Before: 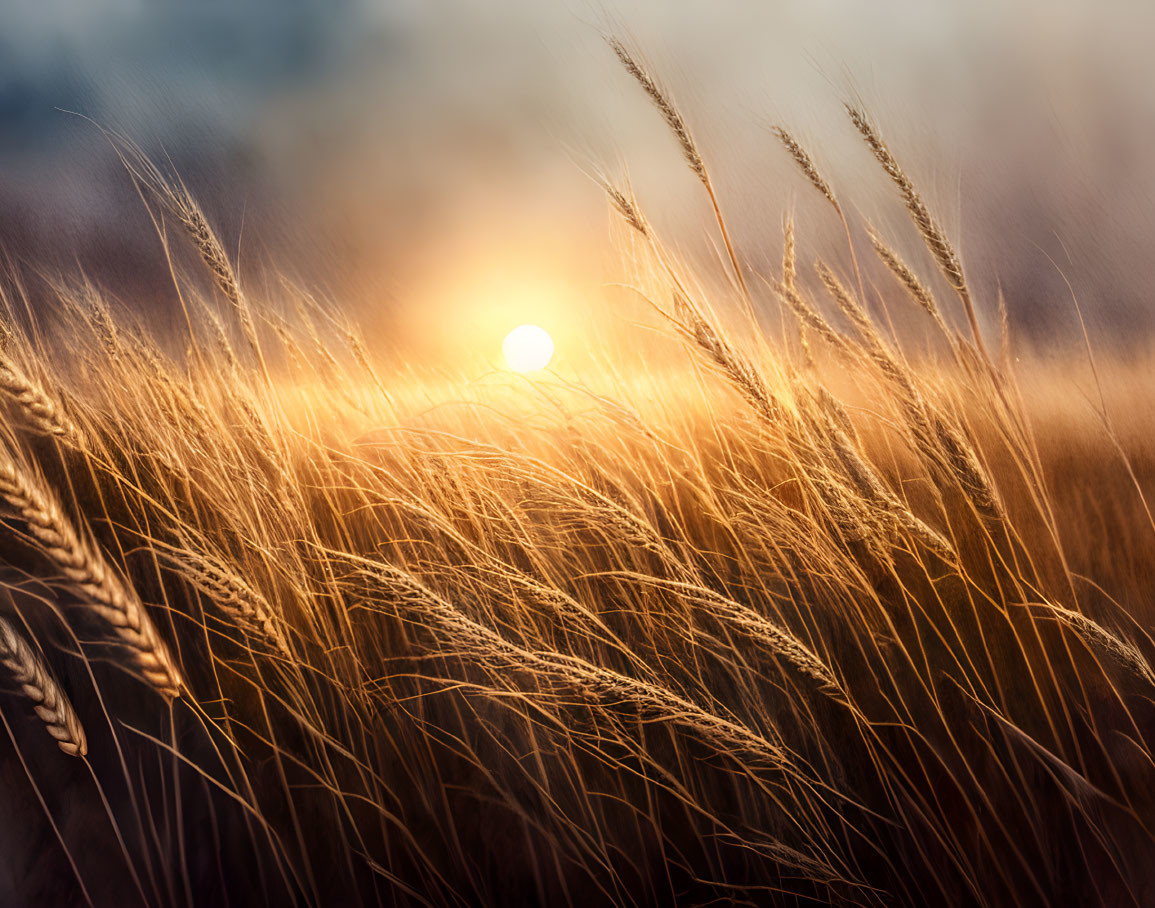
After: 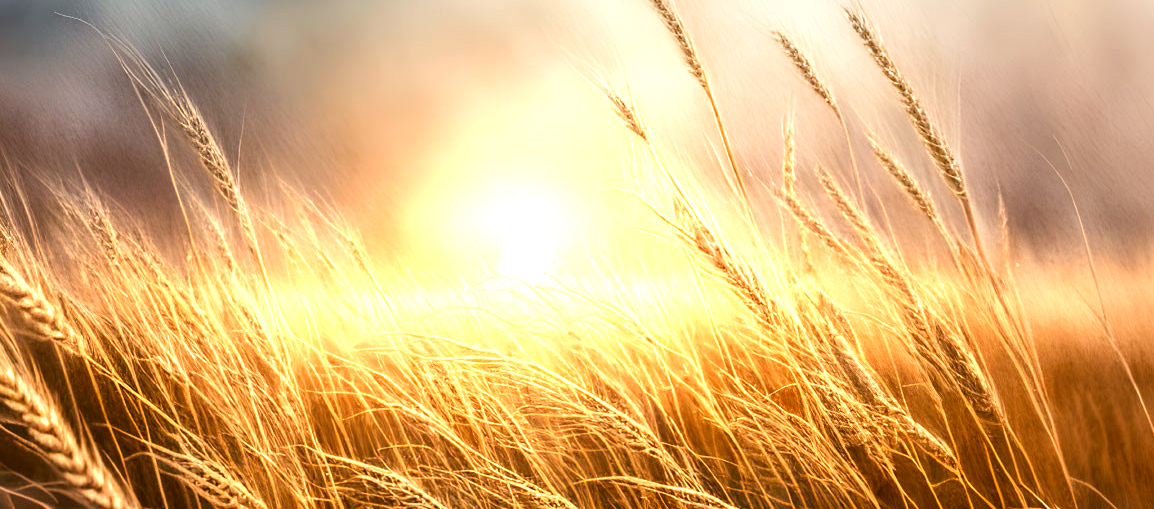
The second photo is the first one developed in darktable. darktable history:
crop and rotate: top 10.605%, bottom 33.274%
exposure: black level correction 0, exposure 1 EV, compensate exposure bias true, compensate highlight preservation false
color correction: highlights a* -0.482, highlights b* 0.161, shadows a* 4.66, shadows b* 20.72
